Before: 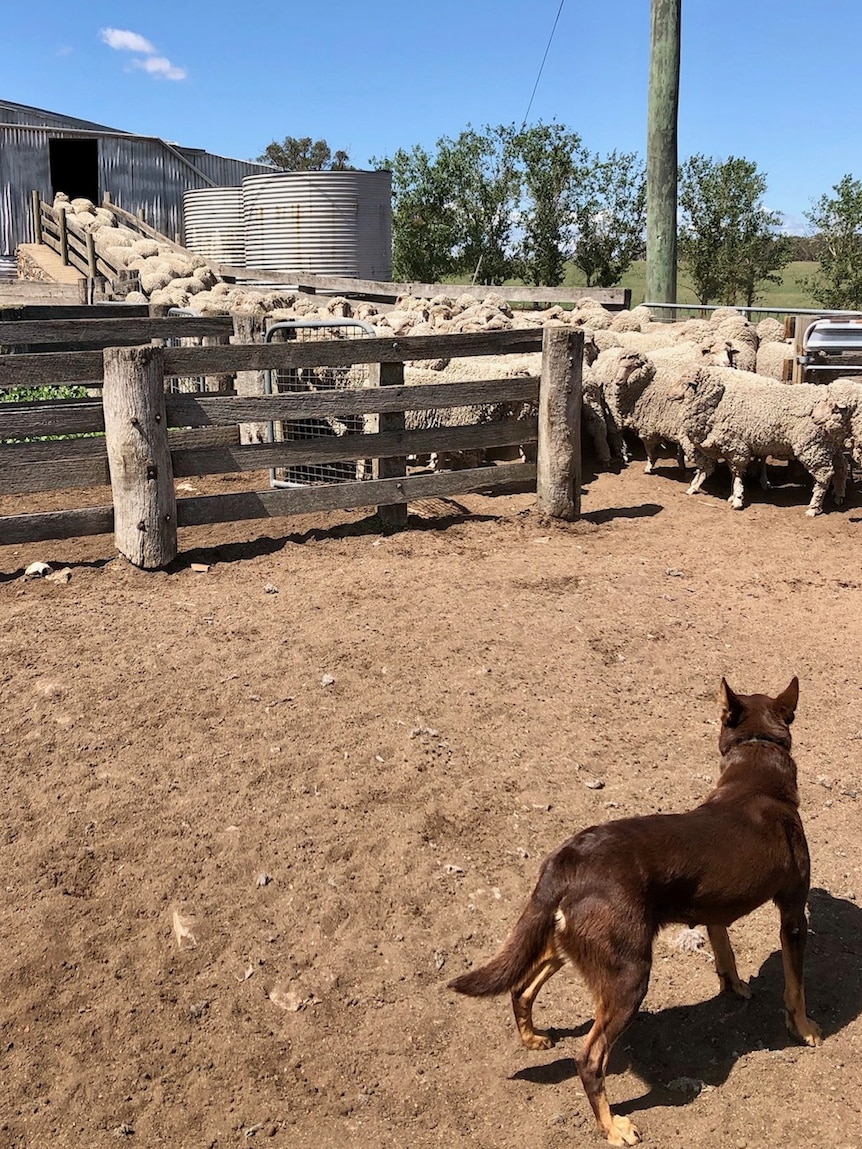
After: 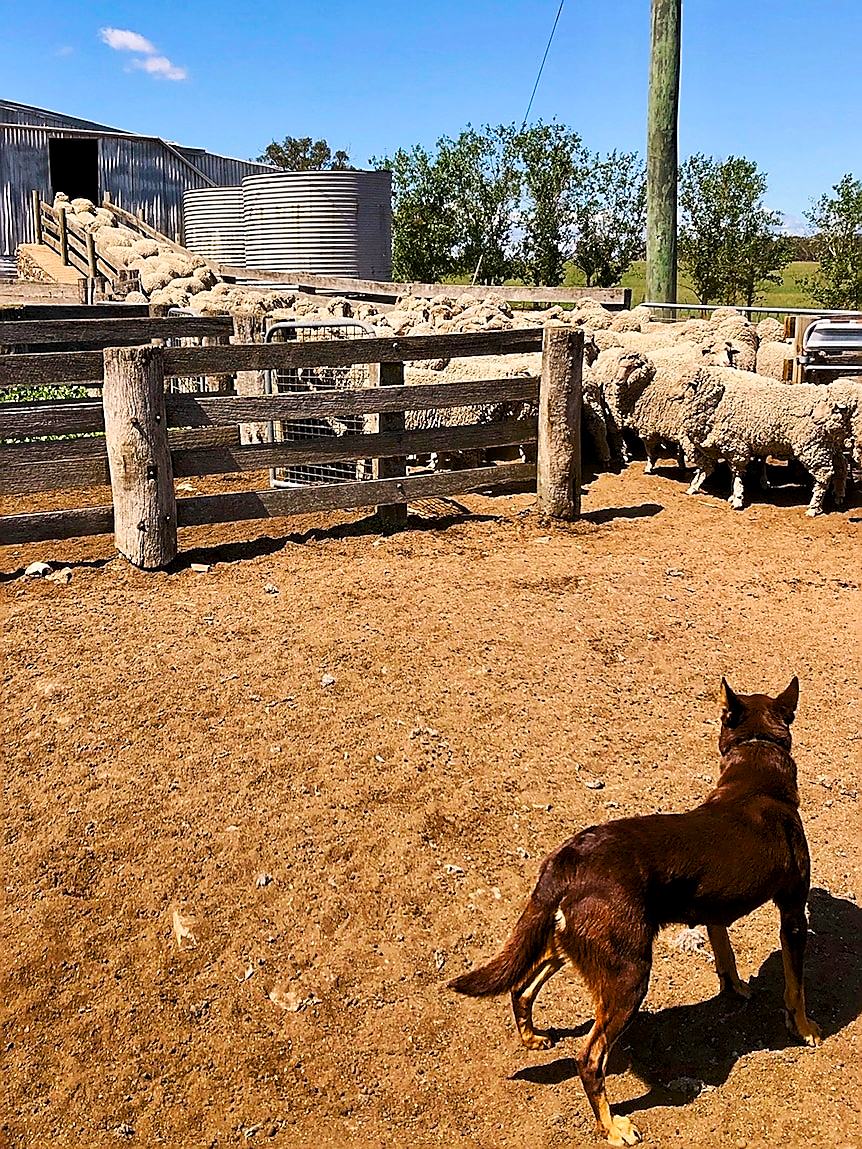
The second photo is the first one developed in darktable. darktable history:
tone curve: curves: ch0 [(0, 0) (0.003, 0.003) (0.011, 0.011) (0.025, 0.022) (0.044, 0.039) (0.069, 0.055) (0.1, 0.074) (0.136, 0.101) (0.177, 0.134) (0.224, 0.171) (0.277, 0.216) (0.335, 0.277) (0.399, 0.345) (0.468, 0.427) (0.543, 0.526) (0.623, 0.636) (0.709, 0.731) (0.801, 0.822) (0.898, 0.917) (1, 1)], preserve colors none
color balance rgb: highlights gain › chroma 1.72%, highlights gain › hue 54.97°, linear chroma grading › global chroma 14.62%, perceptual saturation grading › global saturation 34.891%, perceptual saturation grading › highlights -29.798%, perceptual saturation grading › shadows 35.77%
exposure: black level correction 0.004, exposure 0.016 EV, compensate exposure bias true, compensate highlight preservation false
sharpen: radius 1.395, amount 1.26, threshold 0.722
